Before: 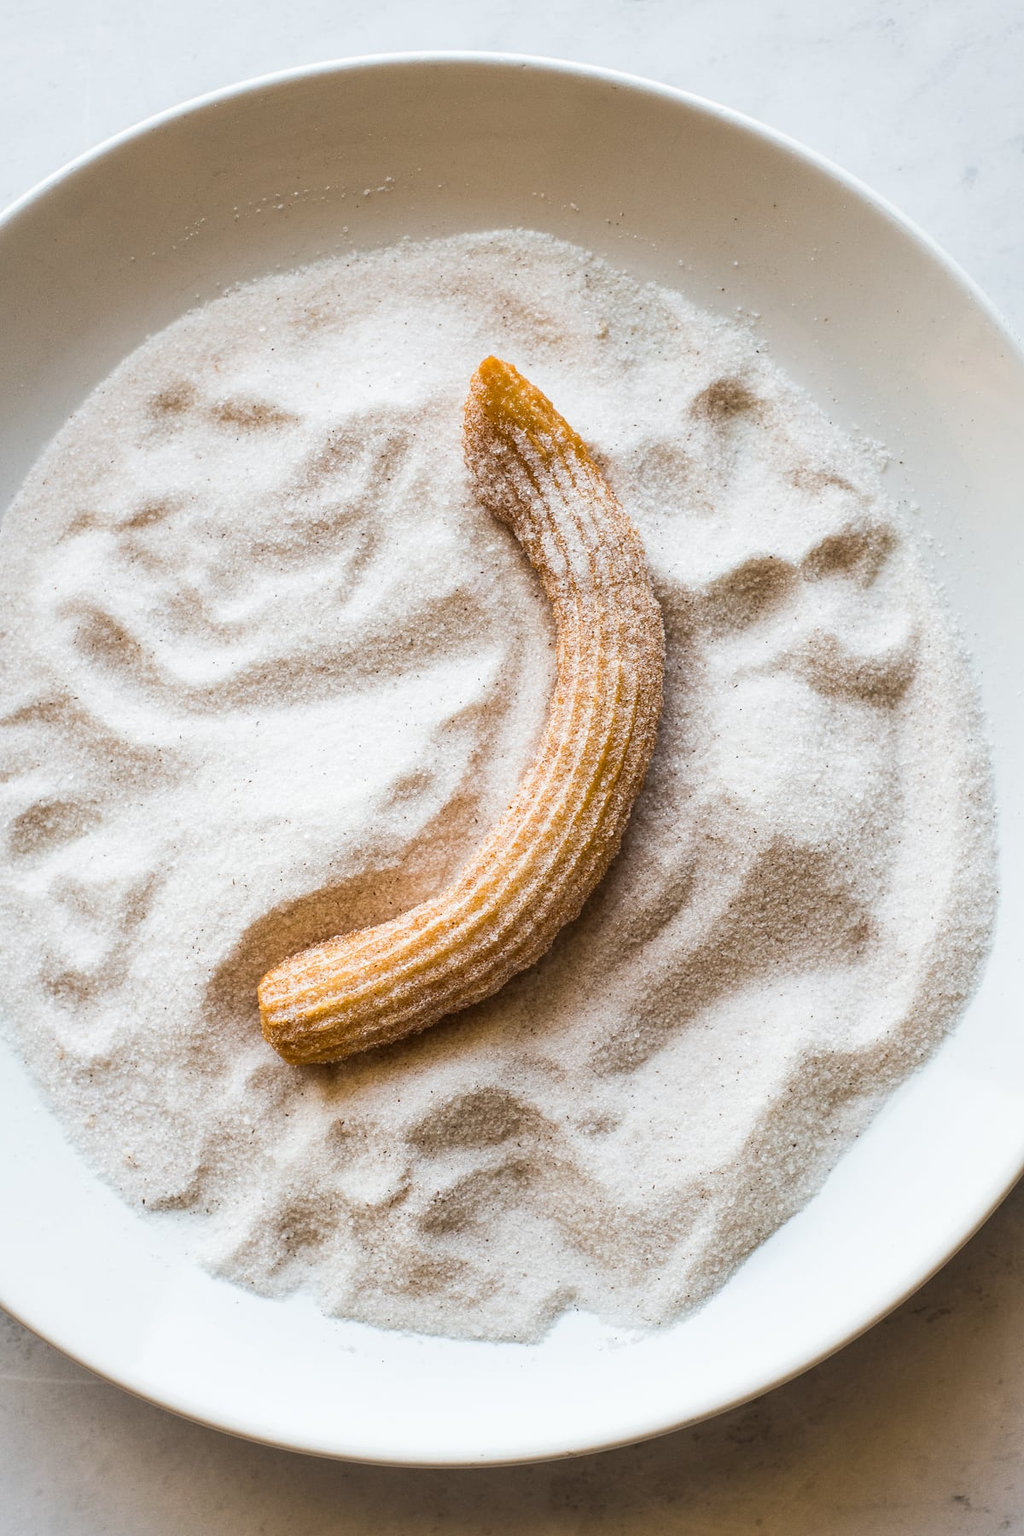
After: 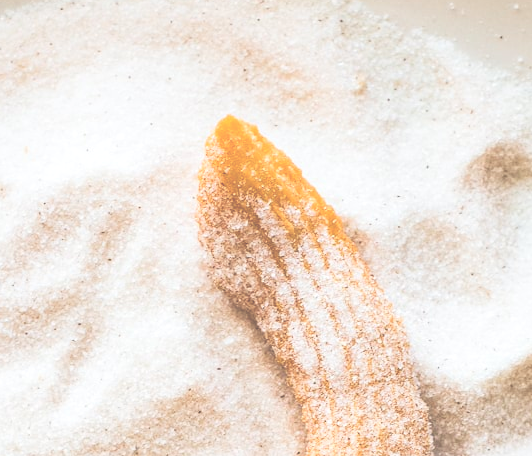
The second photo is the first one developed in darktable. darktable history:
exposure: black level correction -0.041, exposure 0.063 EV, compensate exposure bias true, compensate highlight preservation false
levels: levels [0.072, 0.414, 0.976]
shadows and highlights: shadows -29.6, highlights 29.91
crop: left 28.863%, top 16.821%, right 26.796%, bottom 57.813%
